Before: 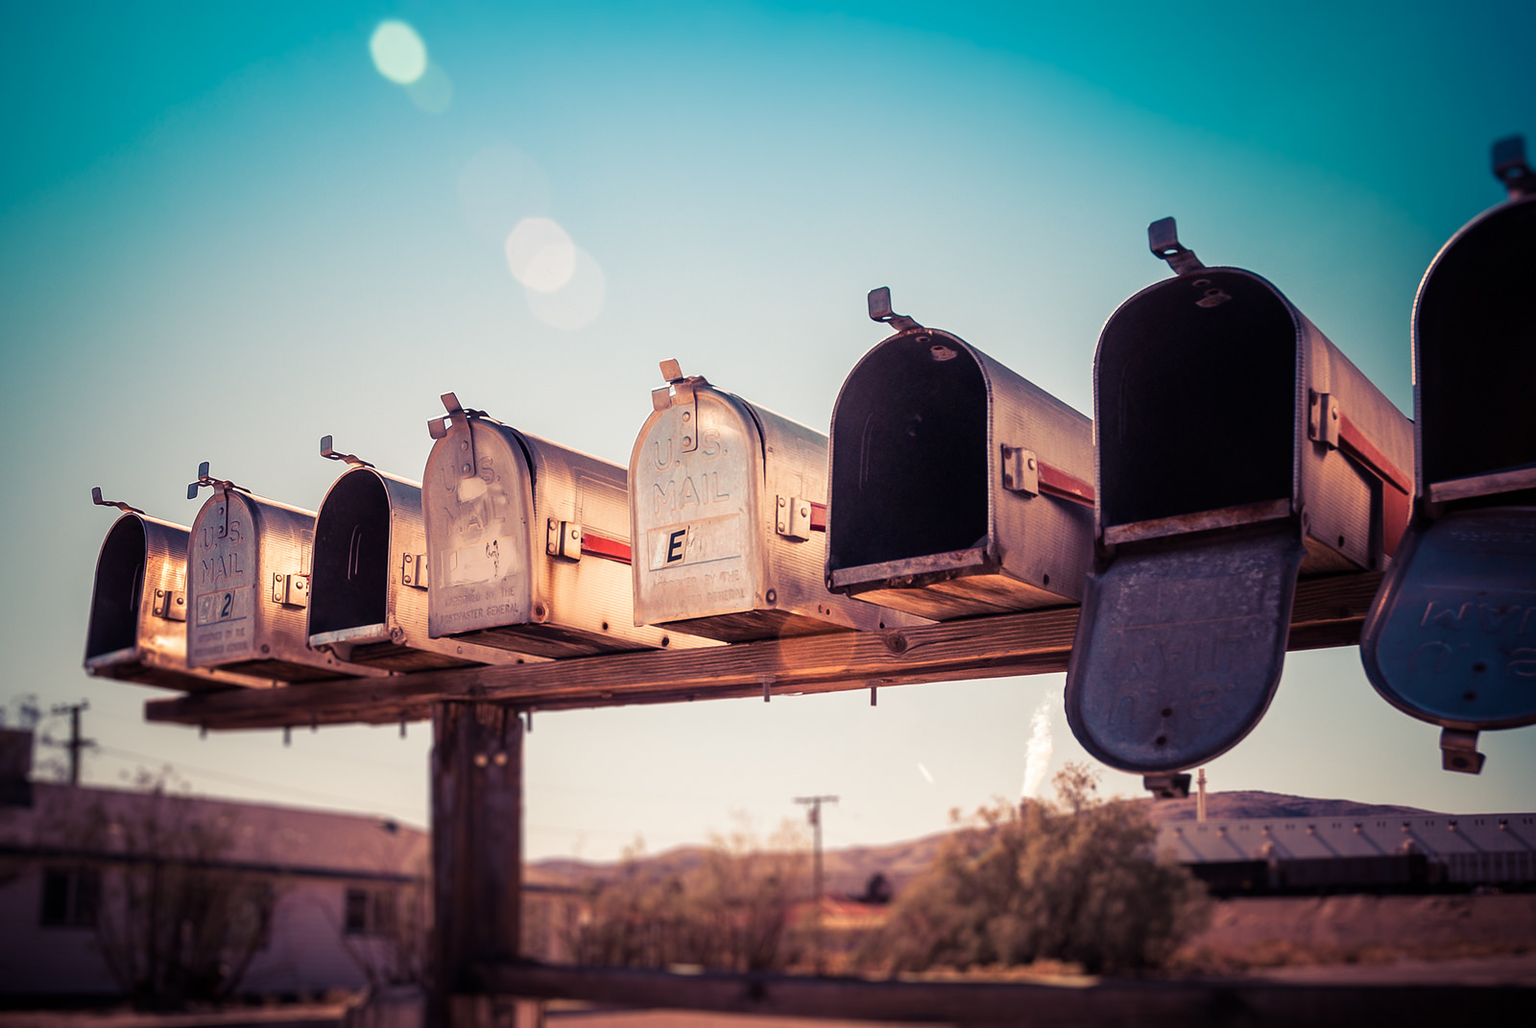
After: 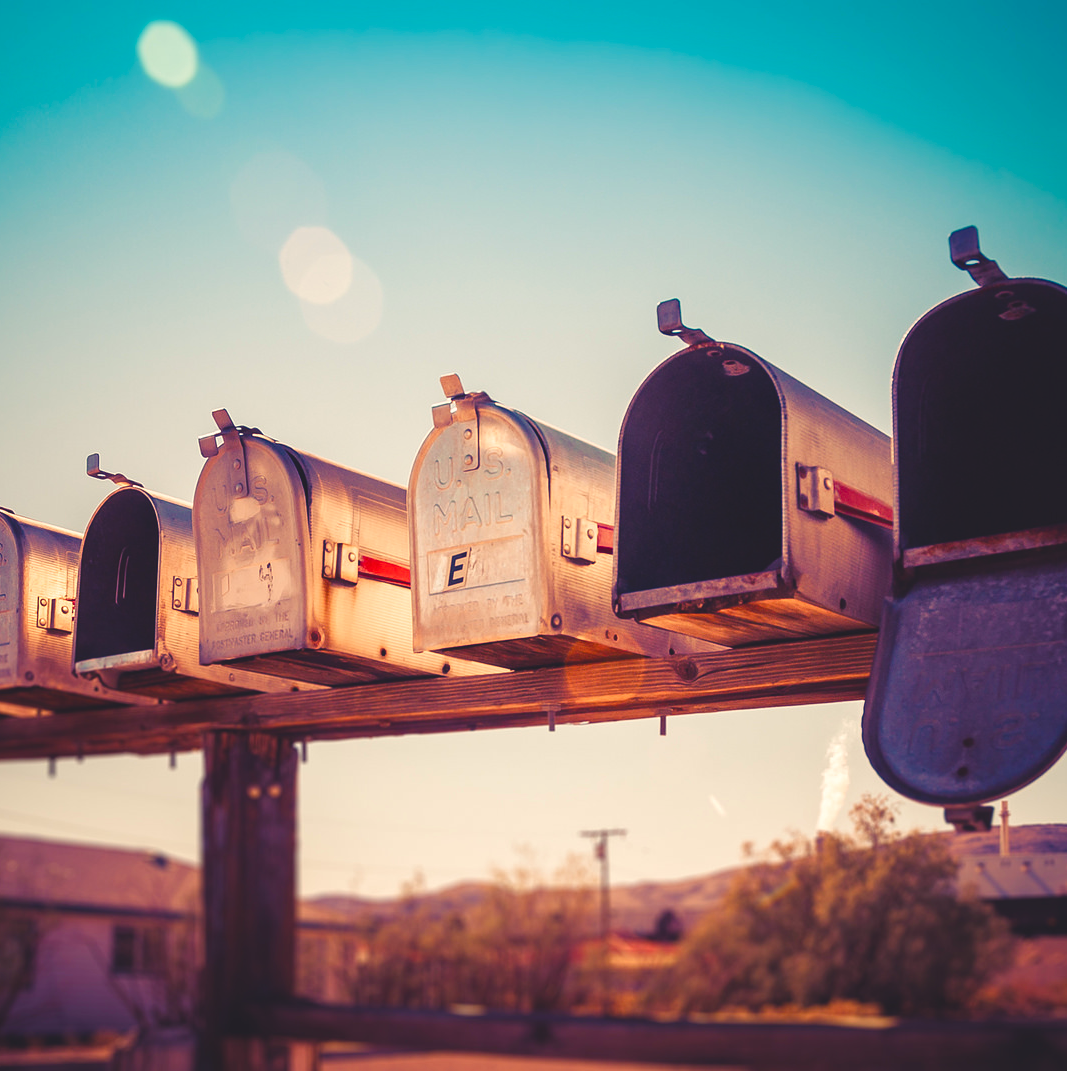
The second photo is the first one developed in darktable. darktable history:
color balance rgb: shadows lift › chroma 3%, shadows lift › hue 280.8°, power › hue 330°, highlights gain › chroma 3%, highlights gain › hue 75.6°, global offset › luminance 1.5%, perceptual saturation grading › global saturation 20%, perceptual saturation grading › highlights -25%, perceptual saturation grading › shadows 50%, global vibrance 30%
crop and rotate: left 15.446%, right 17.836%
